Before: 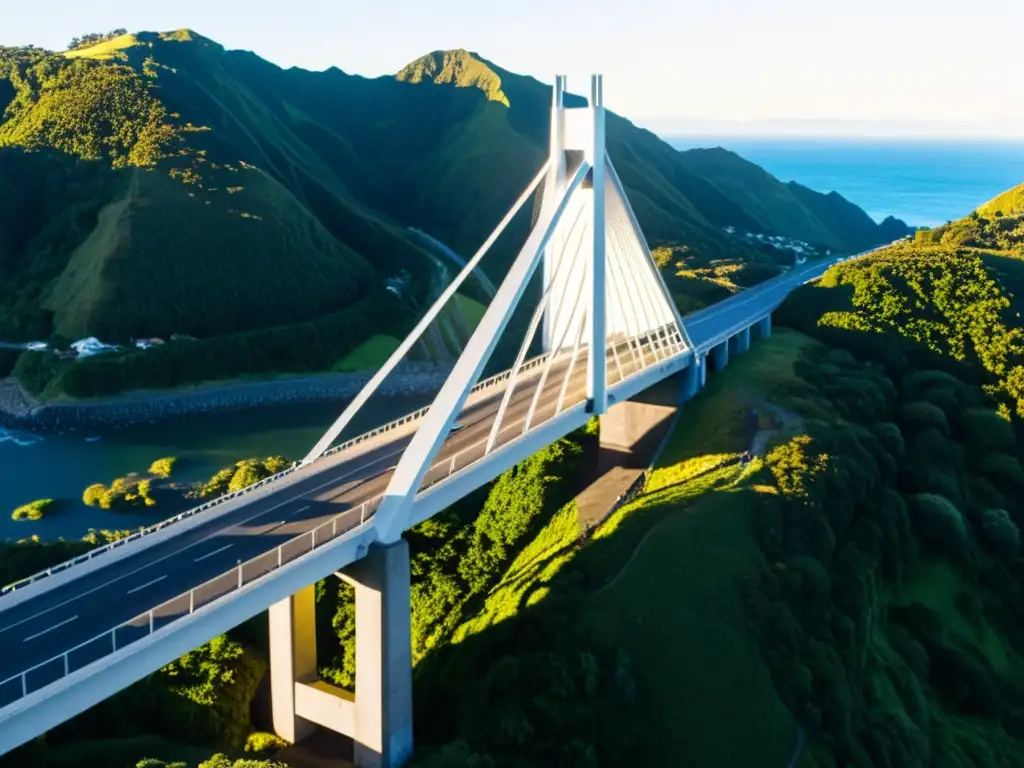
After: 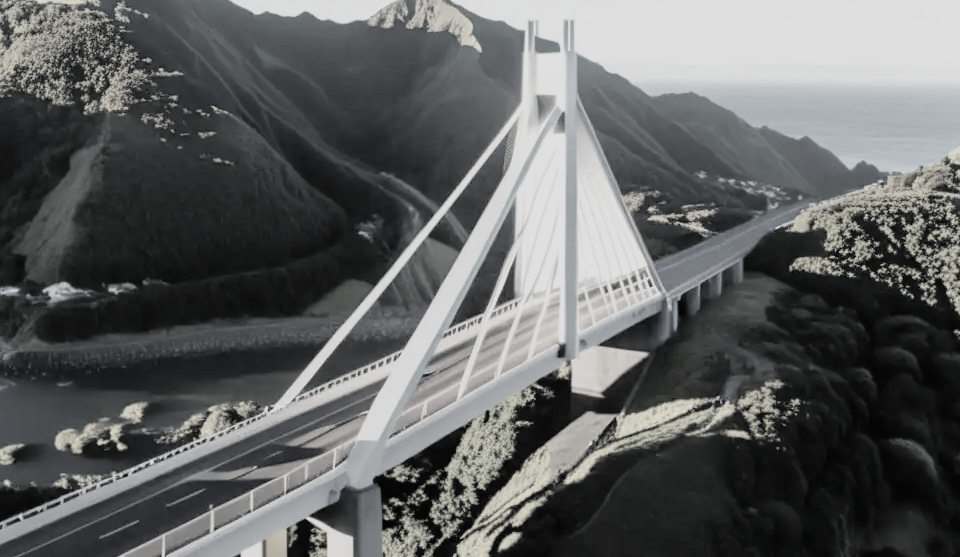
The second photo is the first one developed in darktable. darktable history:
contrast brightness saturation: brightness 0.18, saturation -0.5
white balance: red 0.982, blue 1.018
crop: left 2.737%, top 7.287%, right 3.421%, bottom 20.179%
filmic rgb: black relative exposure -7.65 EV, white relative exposure 4.56 EV, hardness 3.61, contrast 1.05
color correction: saturation 0.2
